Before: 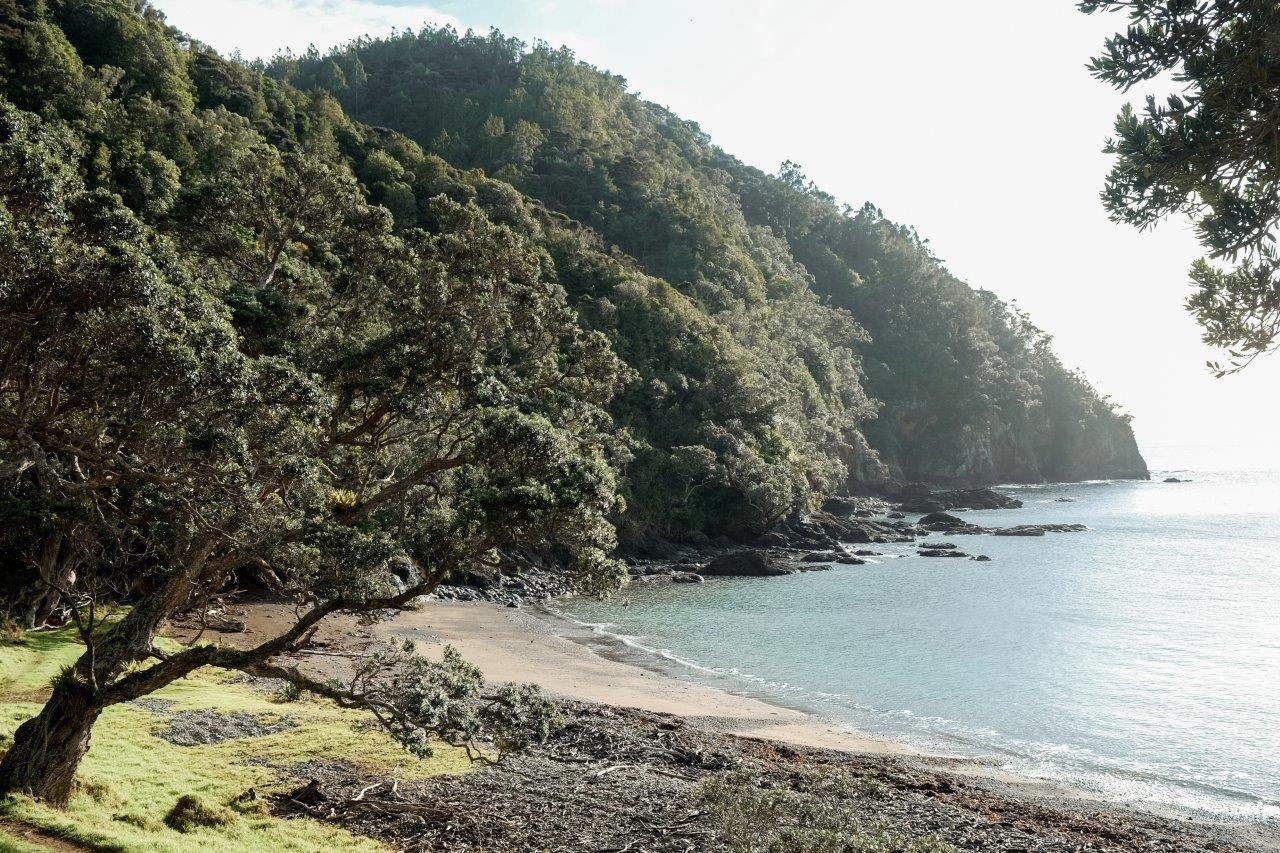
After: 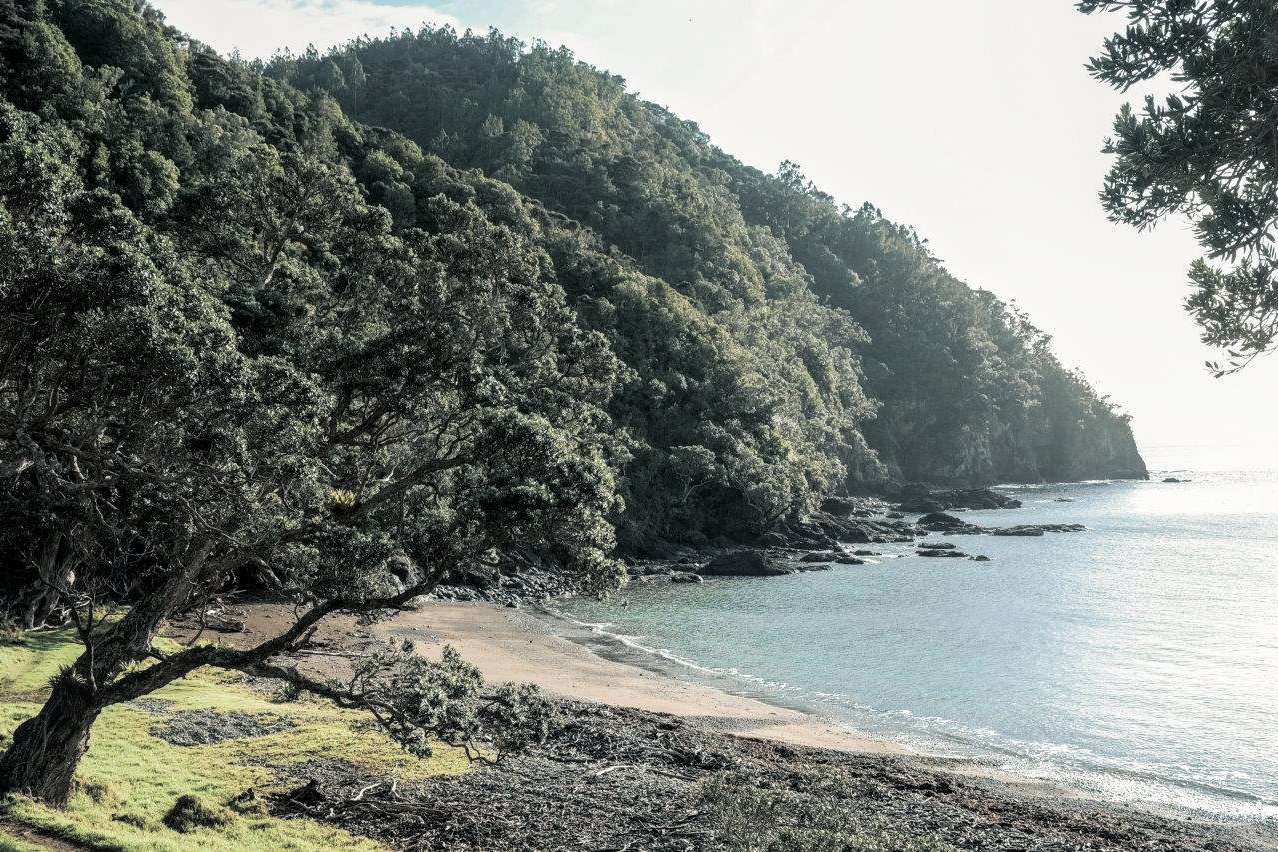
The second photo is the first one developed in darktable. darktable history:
local contrast: on, module defaults
split-toning: shadows › hue 201.6°, shadows › saturation 0.16, highlights › hue 50.4°, highlights › saturation 0.2, balance -49.9
crop and rotate: left 0.126%
